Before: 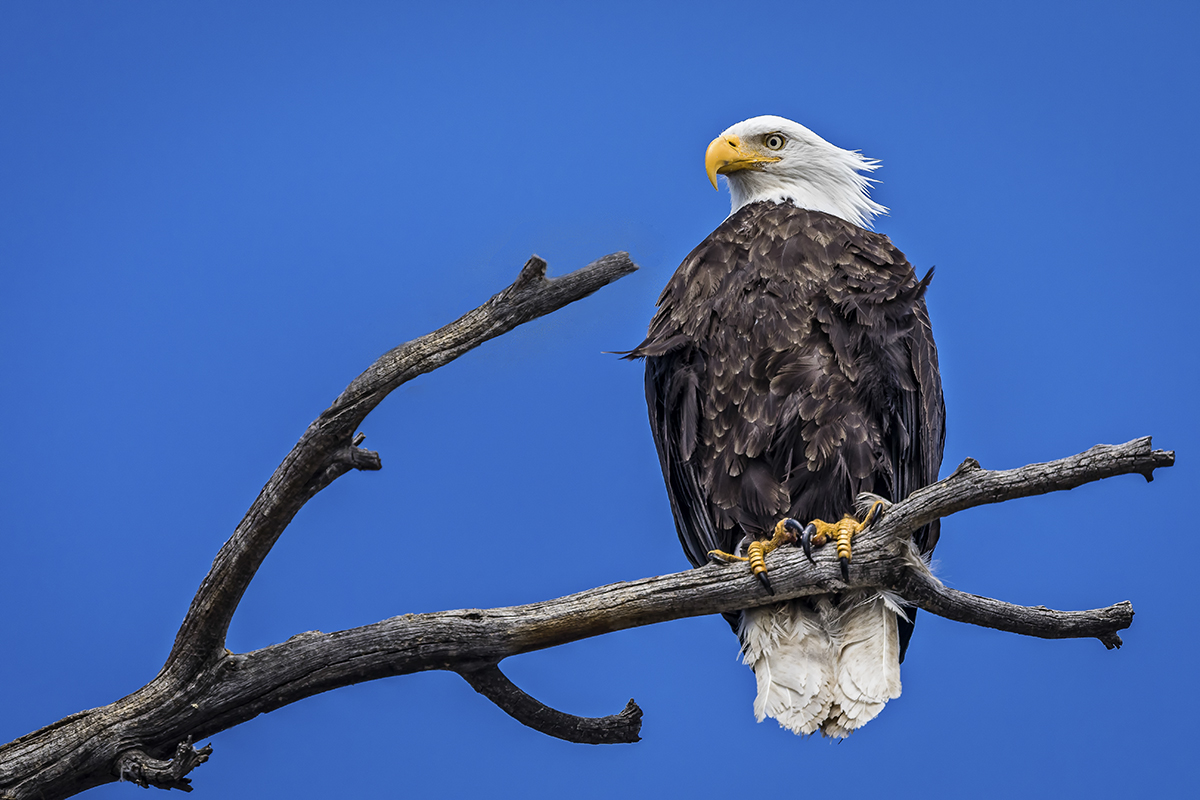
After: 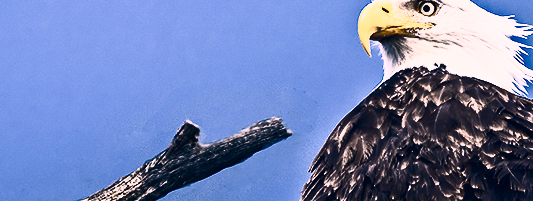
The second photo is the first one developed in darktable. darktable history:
shadows and highlights: shadows -55.41, highlights 87.75, soften with gaussian
tone equalizer: edges refinement/feathering 500, mask exposure compensation -1.57 EV, preserve details no
crop: left 28.917%, top 16.821%, right 26.588%, bottom 57.931%
base curve: curves: ch0 [(0, 0) (0.472, 0.455) (1, 1)], preserve colors none
color correction: highlights a* 14.07, highlights b* 6.19, shadows a* -6.11, shadows b* -15.22, saturation 0.875
contrast brightness saturation: contrast 0.937, brightness 0.201
tone curve: curves: ch0 [(0, 0) (0.003, 0.004) (0.011, 0.015) (0.025, 0.033) (0.044, 0.058) (0.069, 0.091) (0.1, 0.131) (0.136, 0.178) (0.177, 0.232) (0.224, 0.294) (0.277, 0.362) (0.335, 0.434) (0.399, 0.512) (0.468, 0.582) (0.543, 0.646) (0.623, 0.713) (0.709, 0.783) (0.801, 0.876) (0.898, 0.938) (1, 1)], preserve colors none
